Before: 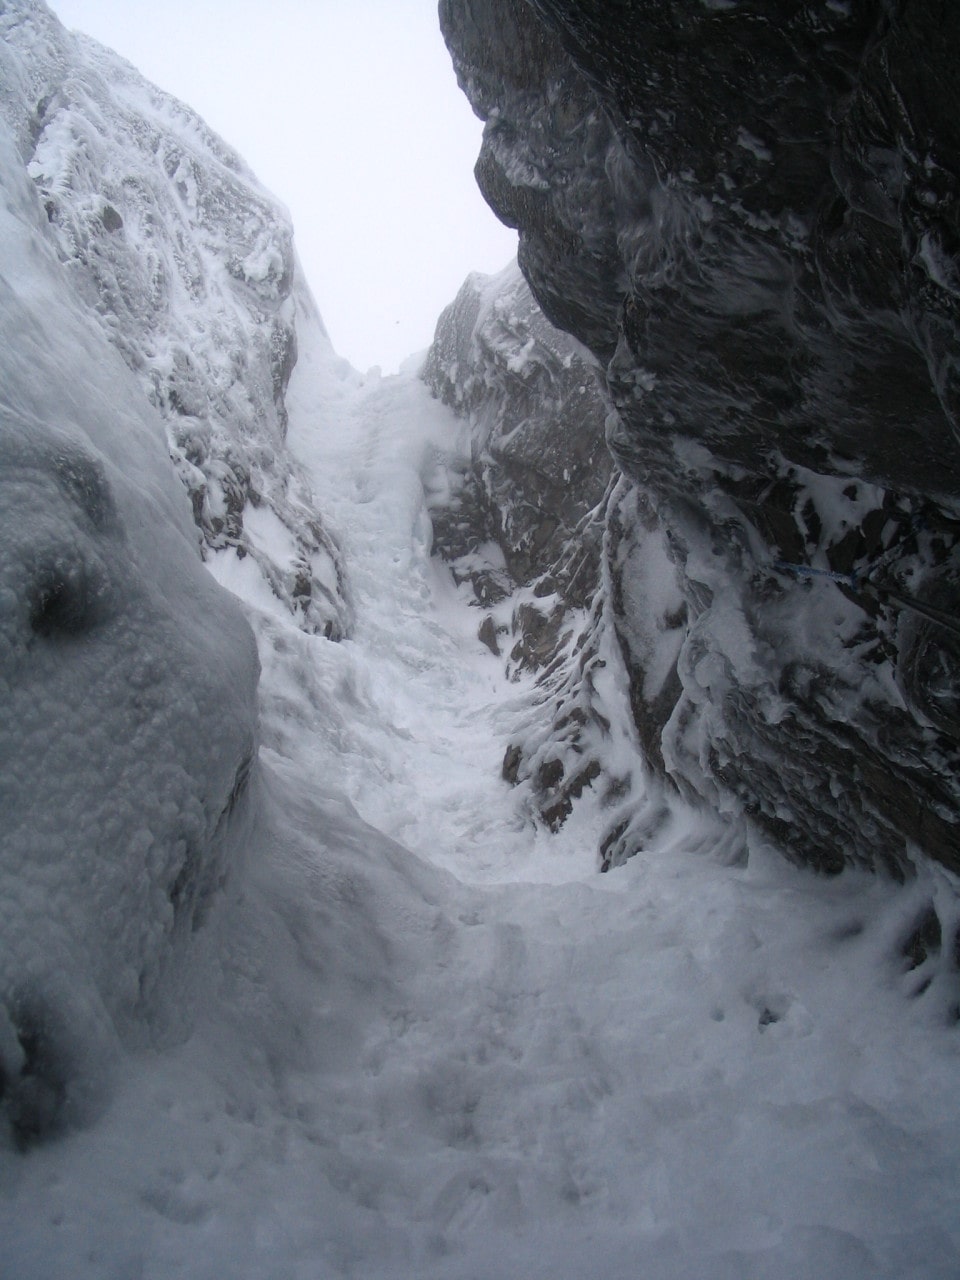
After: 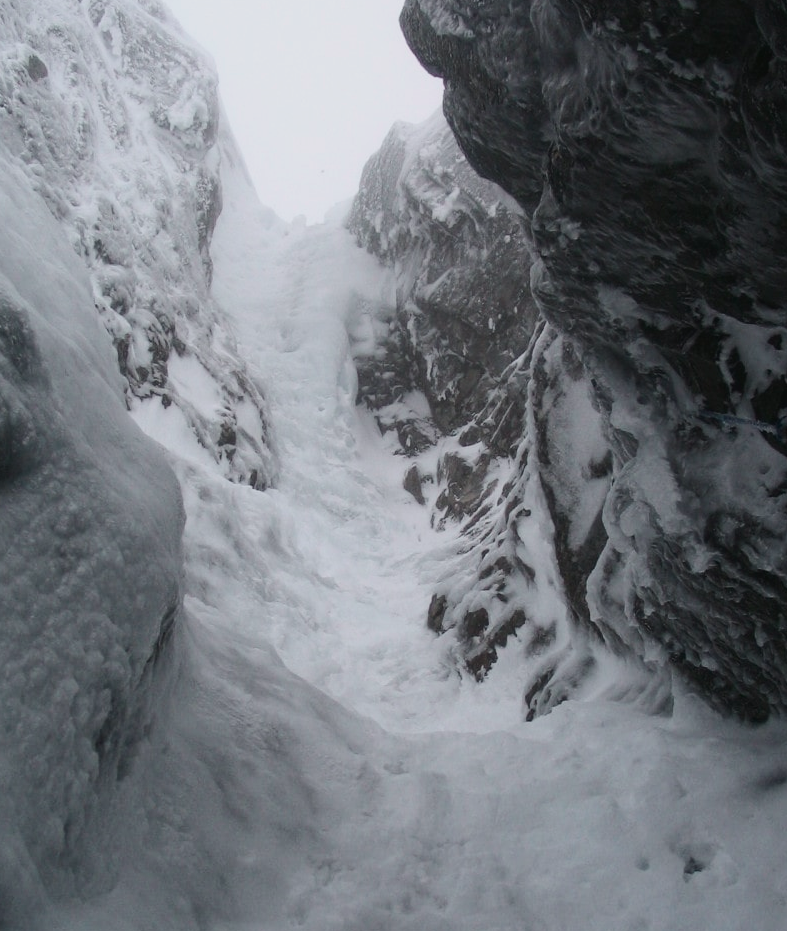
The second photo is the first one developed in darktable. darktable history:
tone curve: curves: ch0 [(0, 0.018) (0.036, 0.038) (0.15, 0.131) (0.27, 0.247) (0.528, 0.554) (0.761, 0.761) (1, 0.919)]; ch1 [(0, 0) (0.179, 0.173) (0.322, 0.32) (0.429, 0.431) (0.502, 0.5) (0.519, 0.522) (0.562, 0.588) (0.625, 0.67) (0.711, 0.745) (1, 1)]; ch2 [(0, 0) (0.29, 0.295) (0.404, 0.436) (0.497, 0.499) (0.521, 0.523) (0.561, 0.605) (0.657, 0.655) (0.712, 0.764) (1, 1)], color space Lab, independent channels, preserve colors none
crop: left 7.856%, top 11.836%, right 10.12%, bottom 15.387%
